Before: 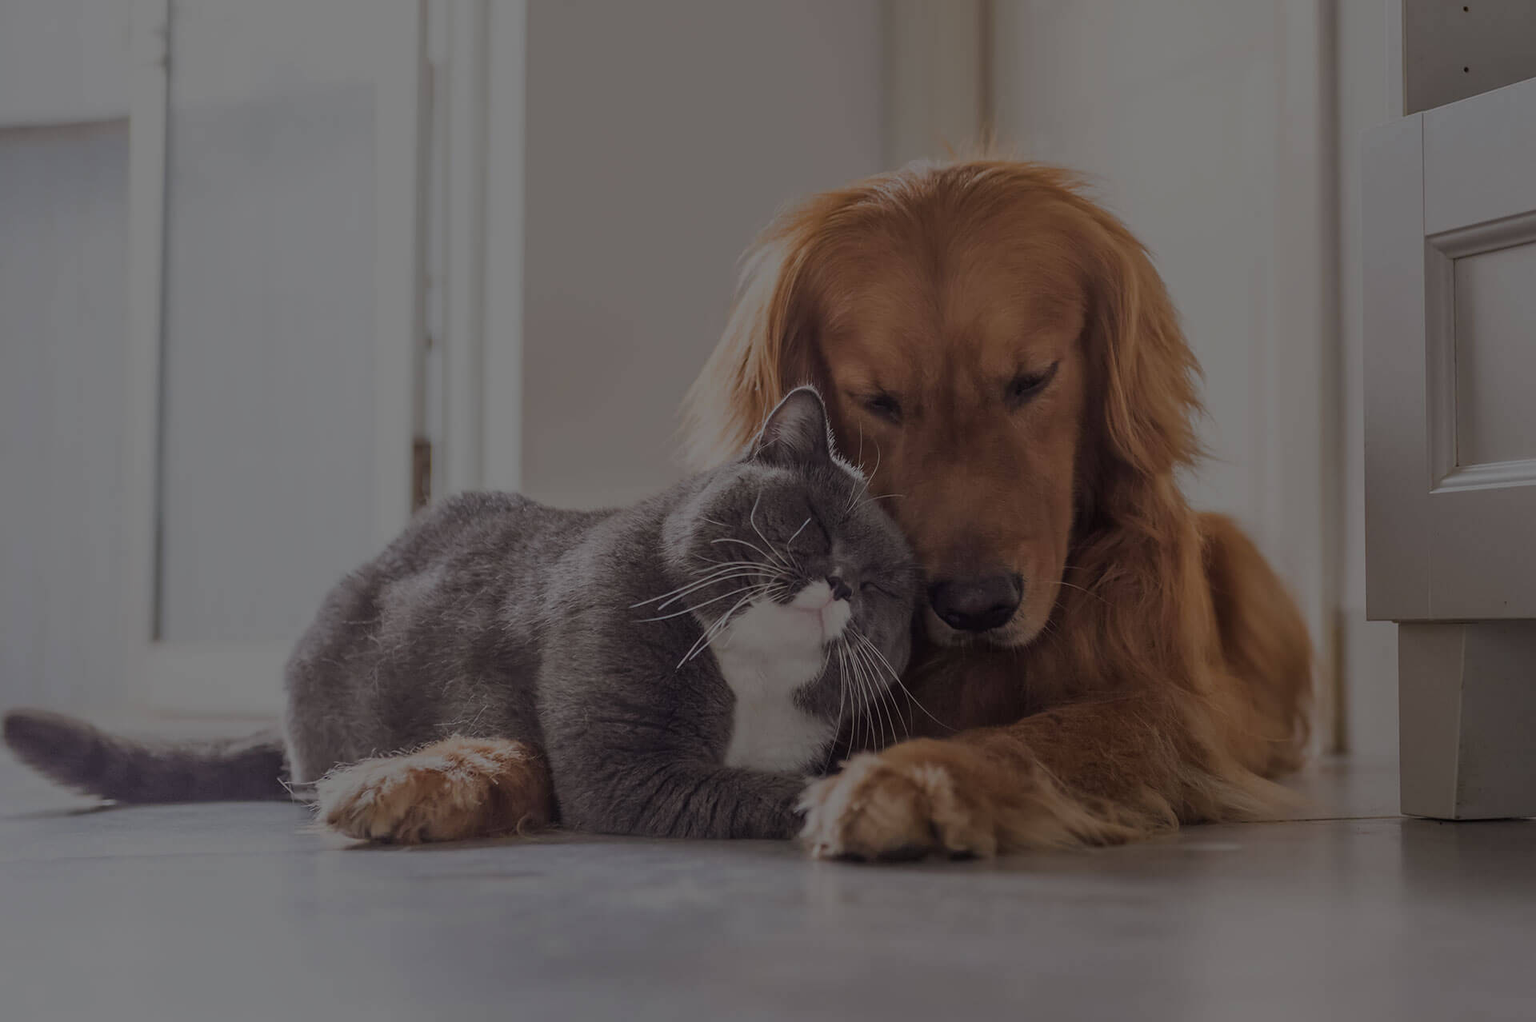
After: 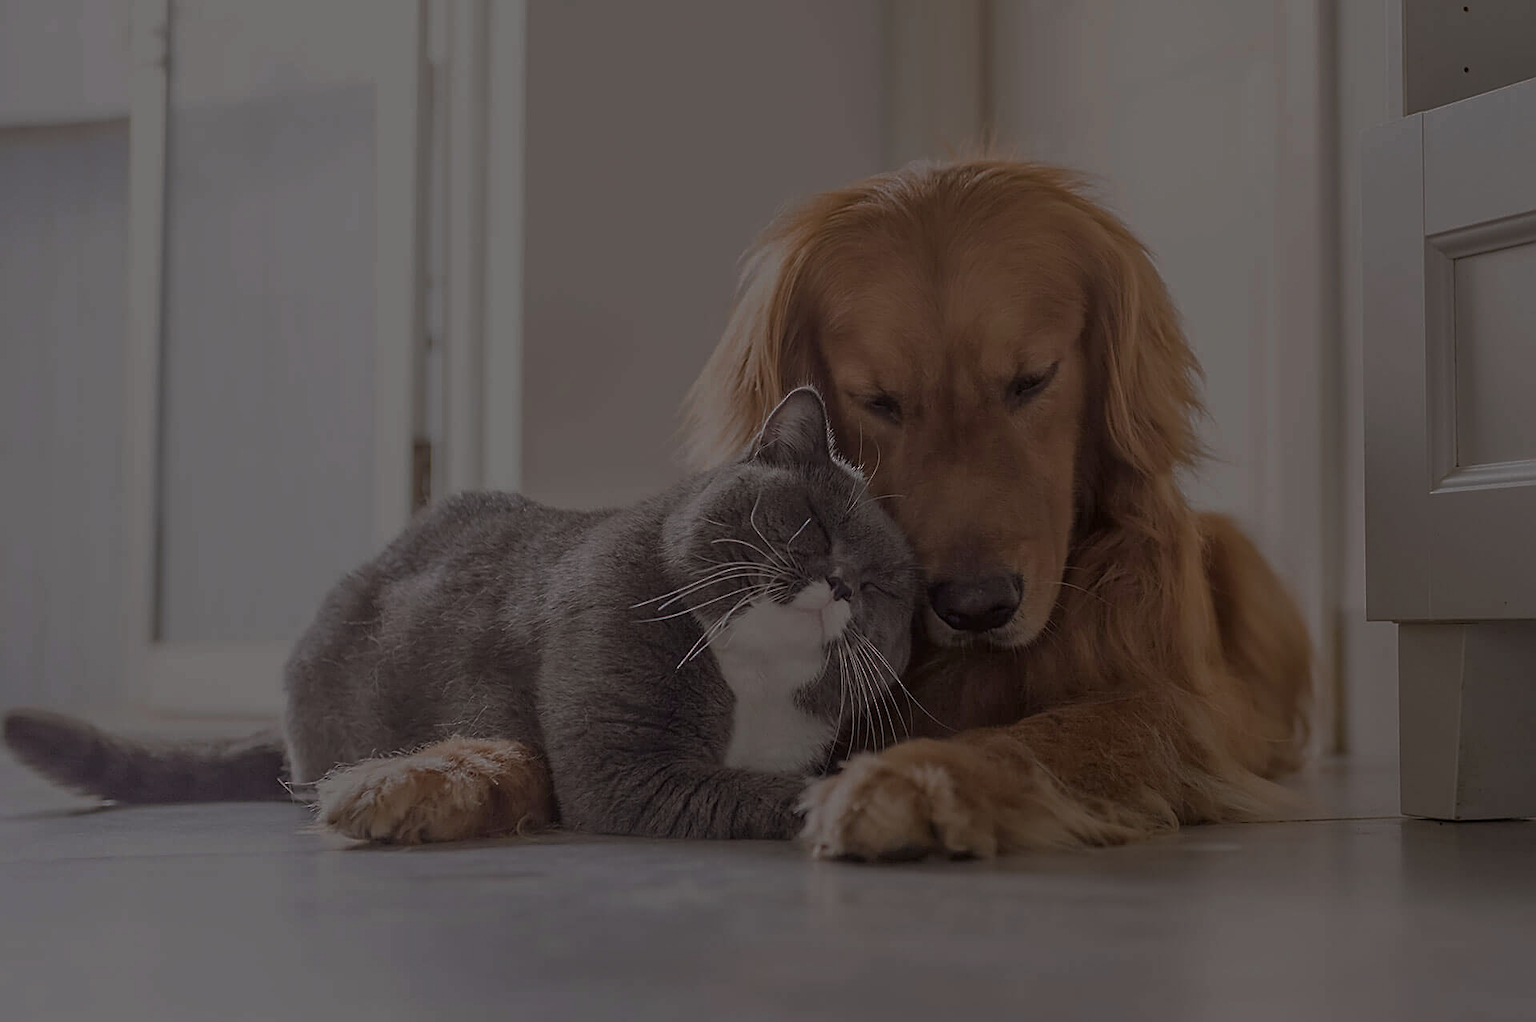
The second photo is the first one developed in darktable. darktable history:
sharpen: on, module defaults
color correction: highlights a* 3, highlights b* -1.47, shadows a* -0.097, shadows b* 2.44, saturation 0.984
exposure: black level correction 0.001, exposure 0.955 EV
base curve: curves: ch0 [(0, 0) (0.564, 0.291) (0.802, 0.731) (1, 1)], preserve colors none
